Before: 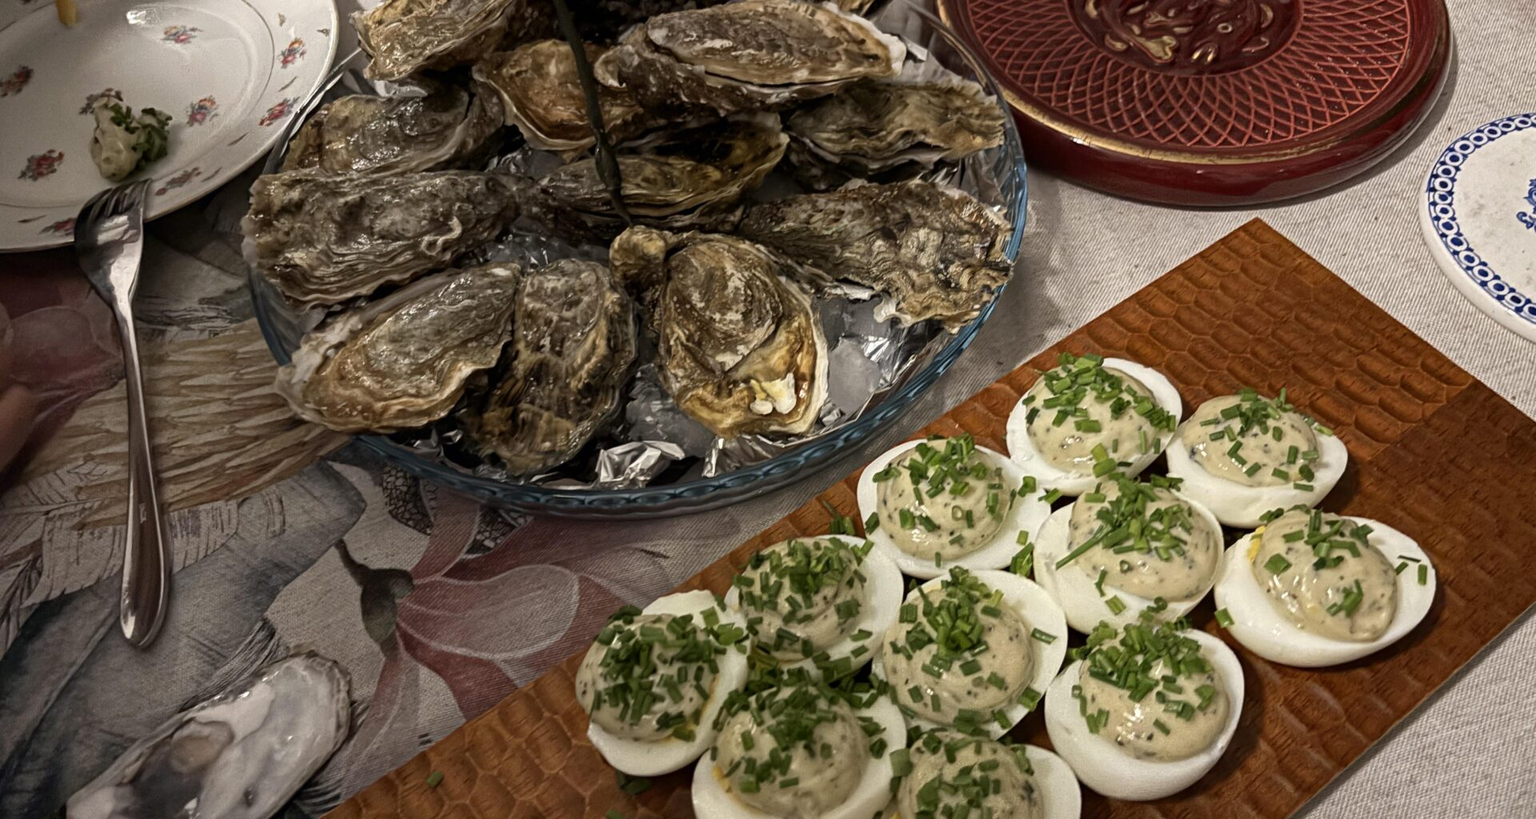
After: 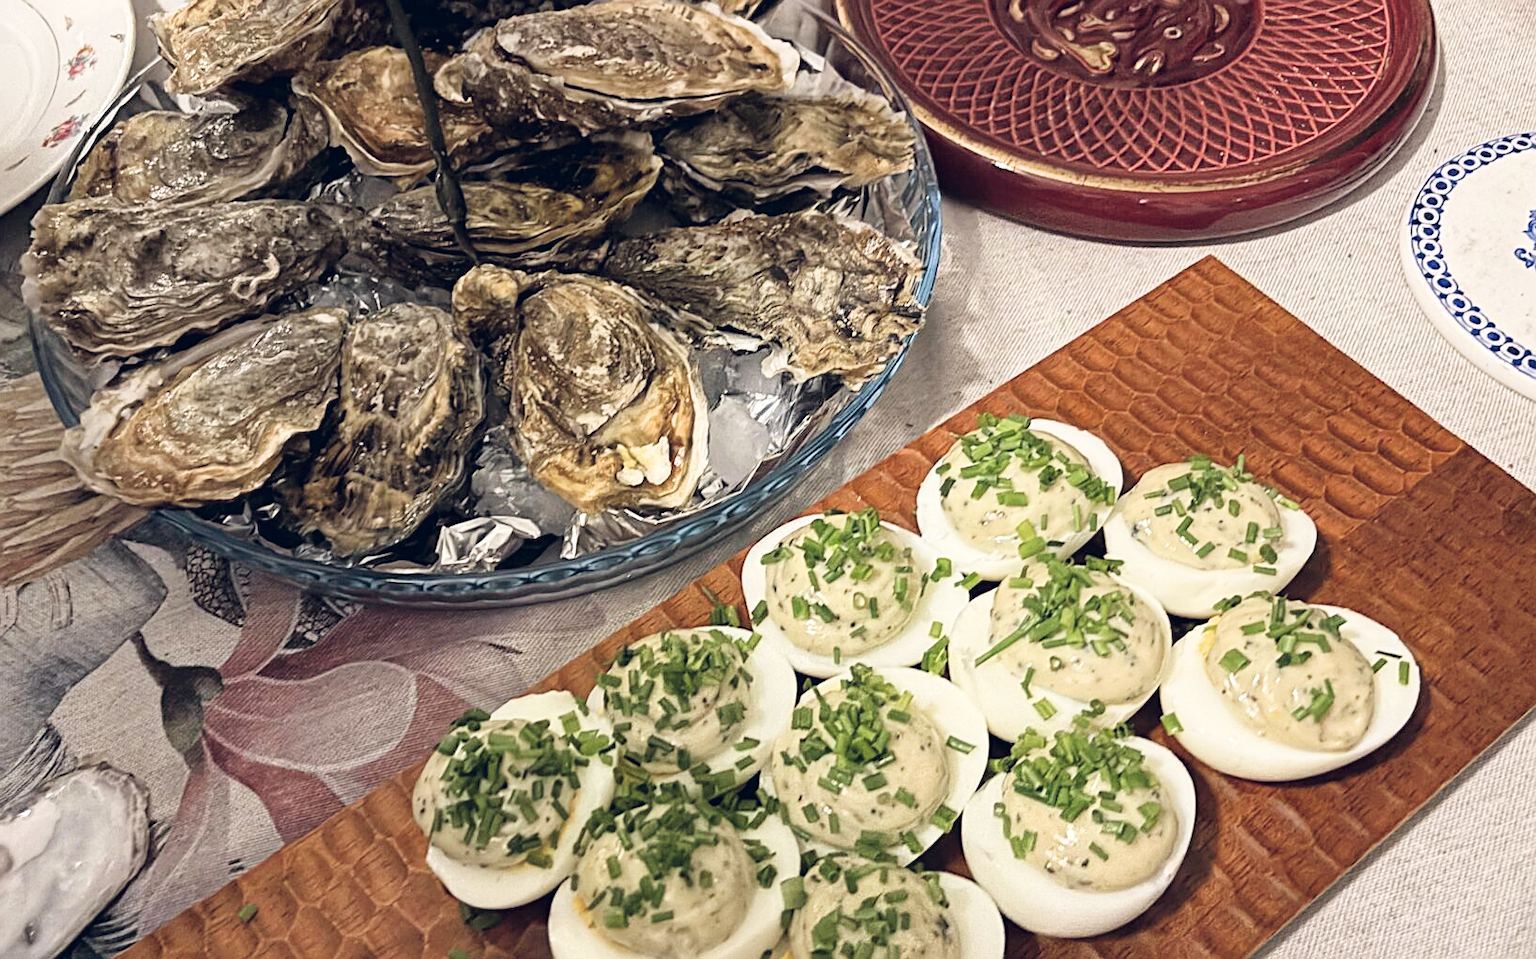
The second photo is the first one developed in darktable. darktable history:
crop and rotate: left 14.531%
color balance rgb: global offset › luminance 0.427%, global offset › chroma 0.208%, global offset › hue 255.08°, perceptual saturation grading › global saturation -4.313%, perceptual saturation grading › shadows -1.076%, global vibrance 20%
filmic rgb: black relative exposure -8.03 EV, white relative exposure 4.06 EV, hardness 4.19
exposure: black level correction 0, exposure 1.447 EV, compensate highlight preservation false
sharpen: on, module defaults
